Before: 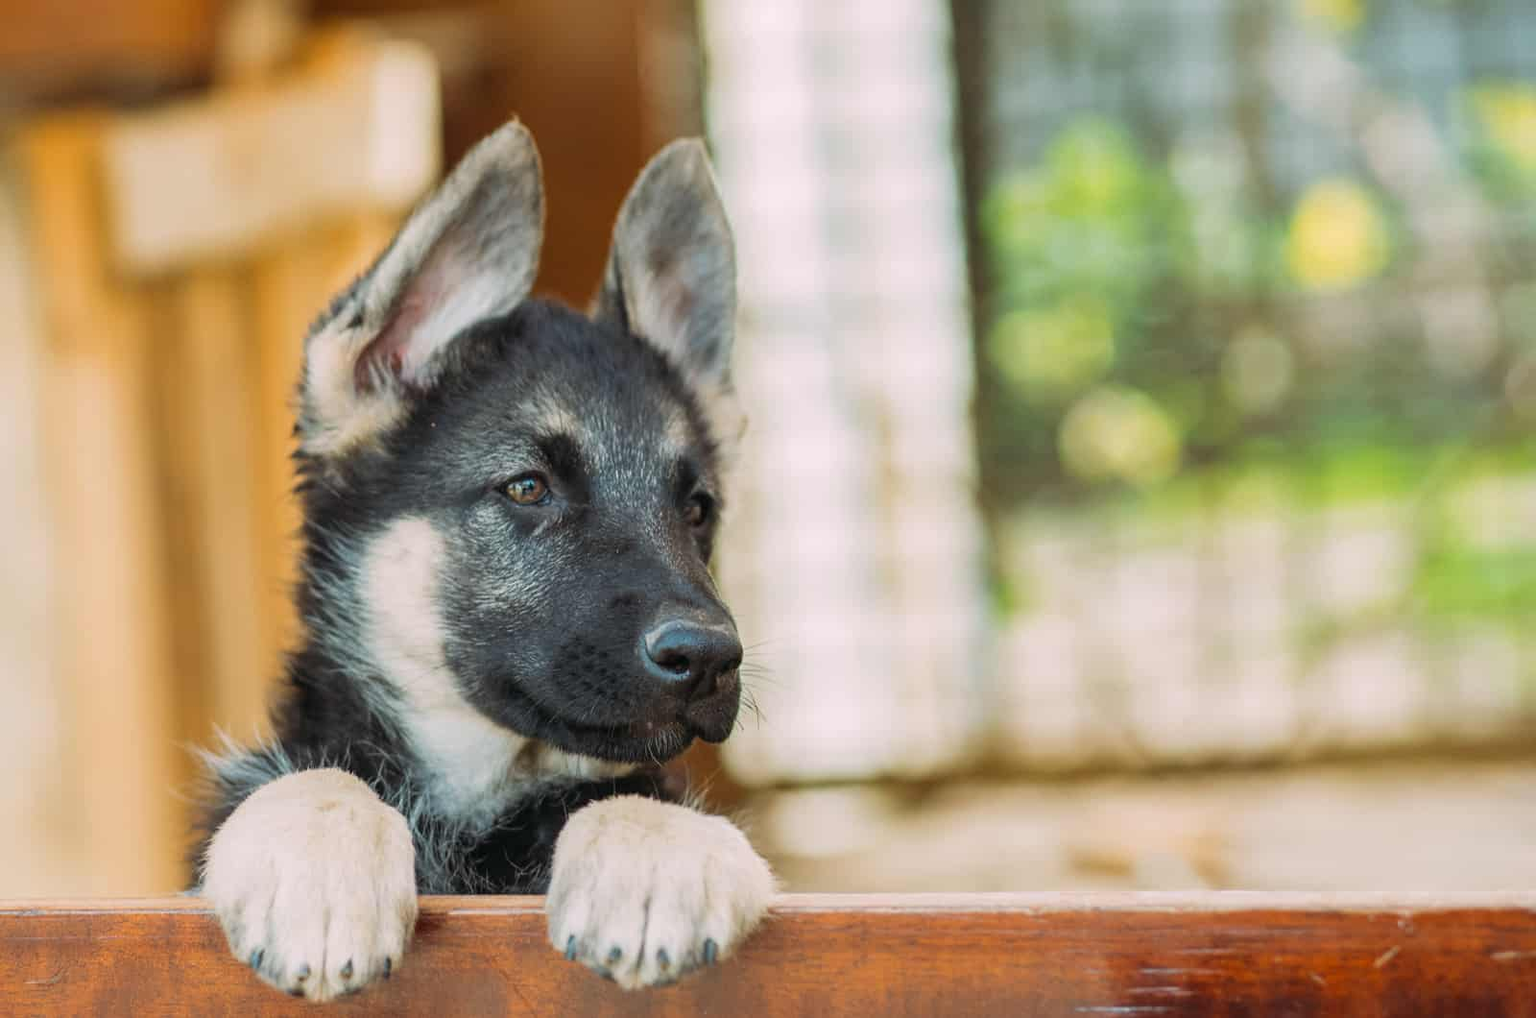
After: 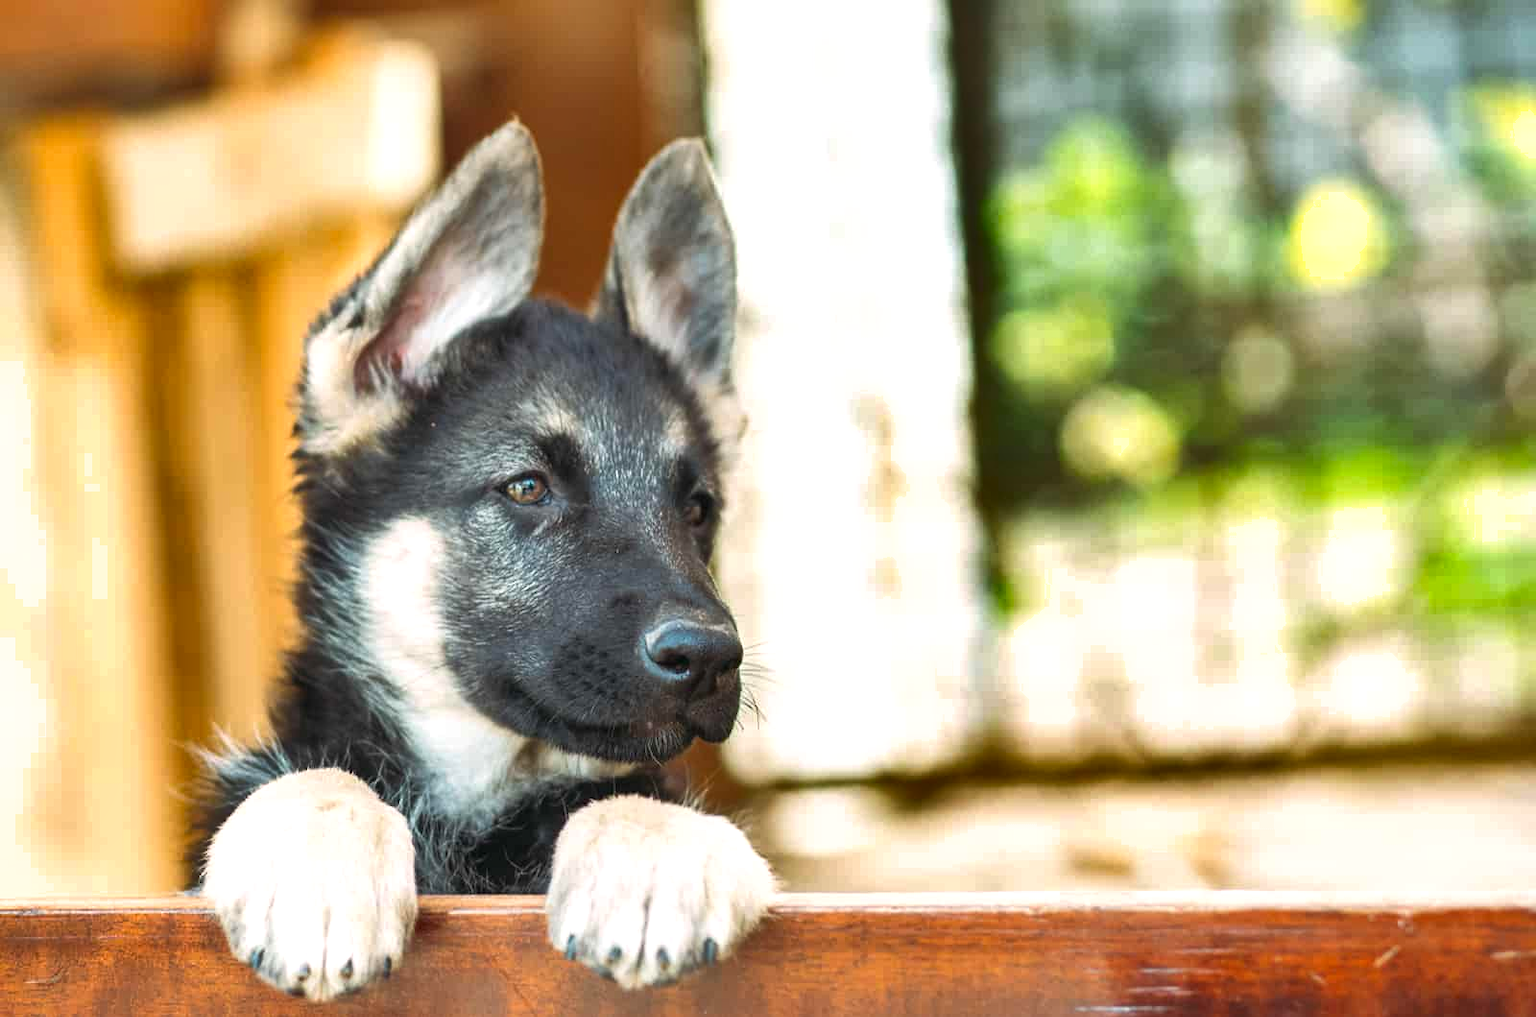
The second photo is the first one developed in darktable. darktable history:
exposure: black level correction 0, exposure 0.692 EV, compensate highlight preservation false
shadows and highlights: radius 118.21, shadows 42.17, highlights -61.86, highlights color adjustment 52.87%, soften with gaussian
